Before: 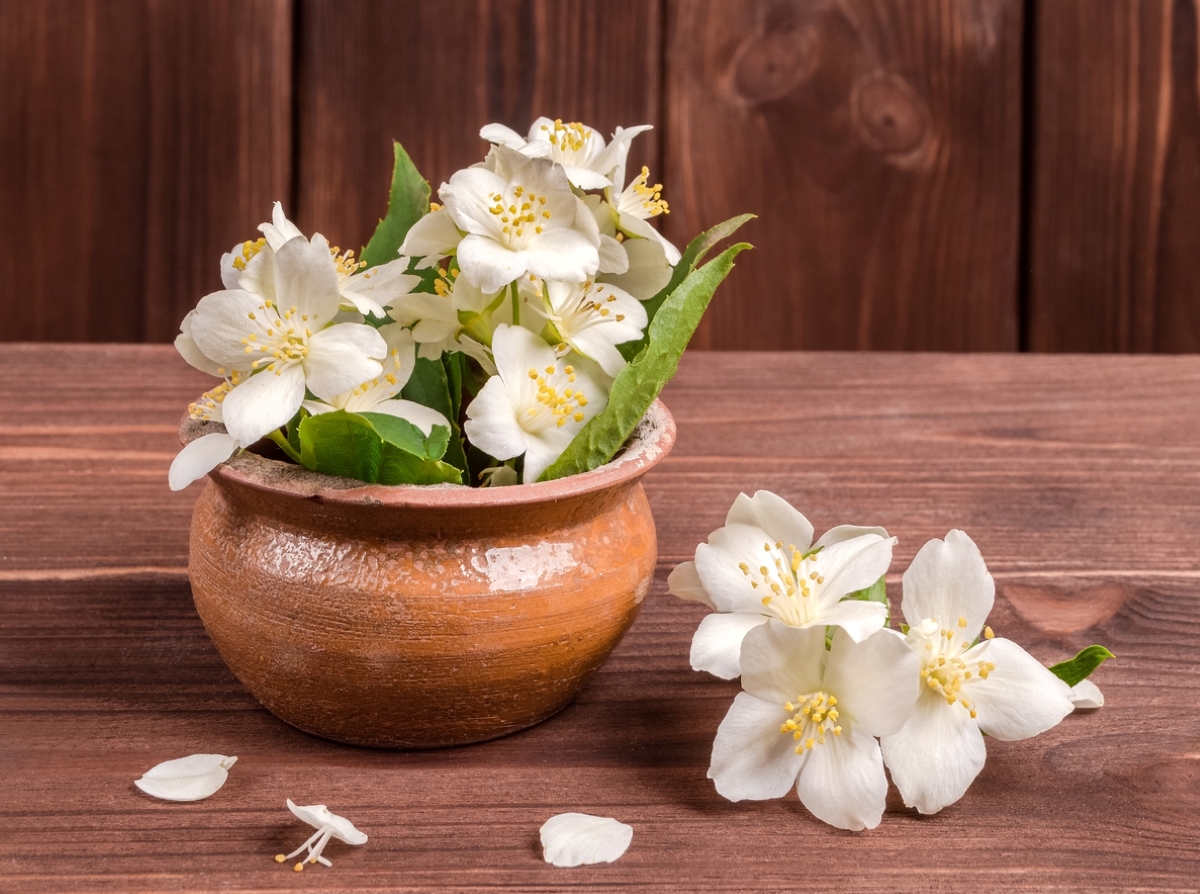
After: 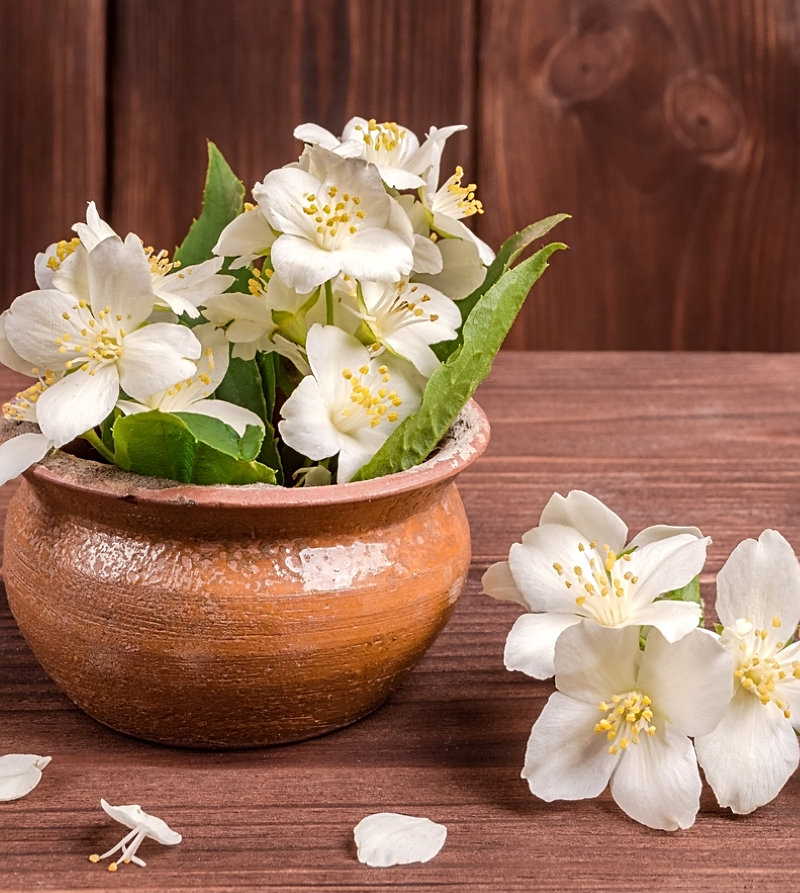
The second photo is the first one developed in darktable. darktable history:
crop and rotate: left 15.546%, right 17.787%
sharpen: on, module defaults
